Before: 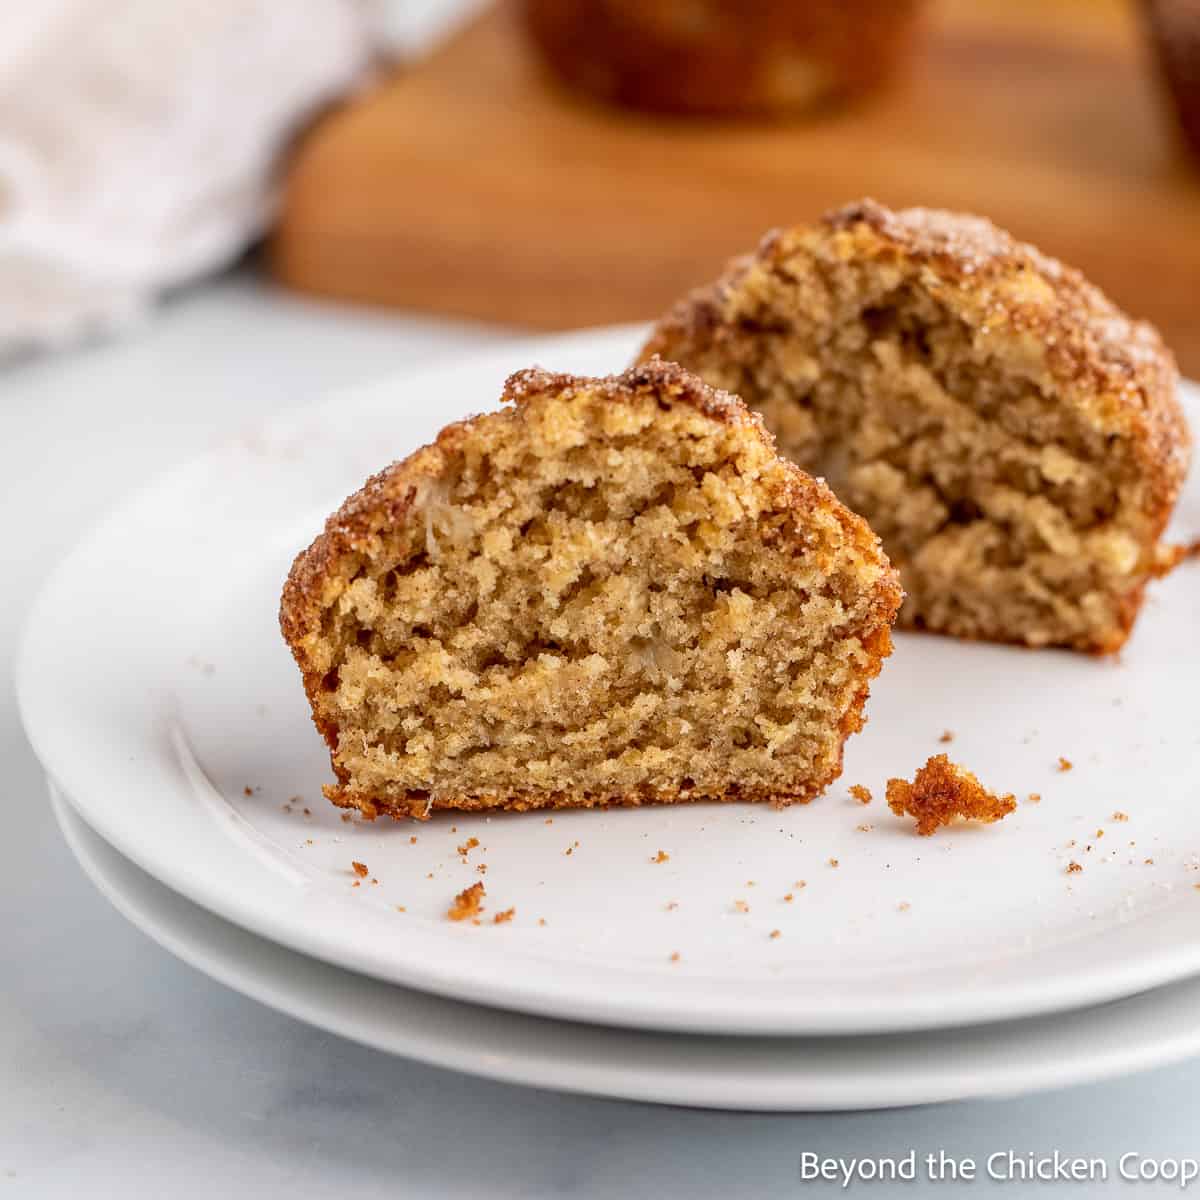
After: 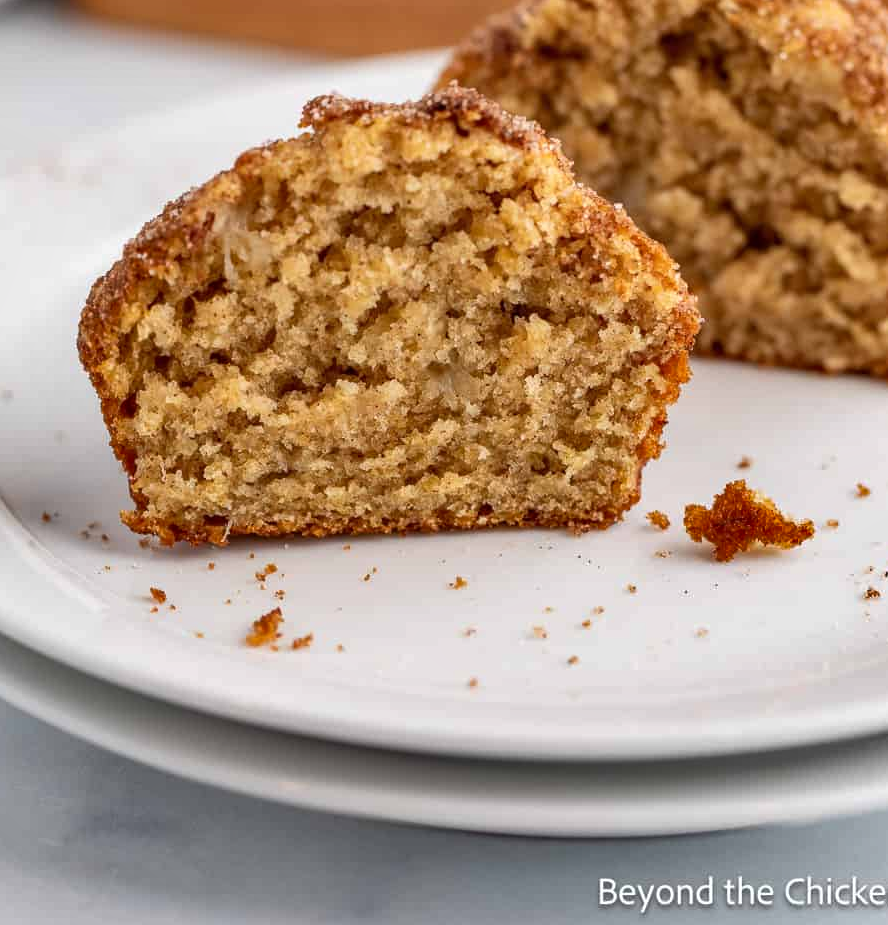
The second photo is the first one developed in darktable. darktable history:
crop: left 16.871%, top 22.857%, right 9.116%
shadows and highlights: soften with gaussian
